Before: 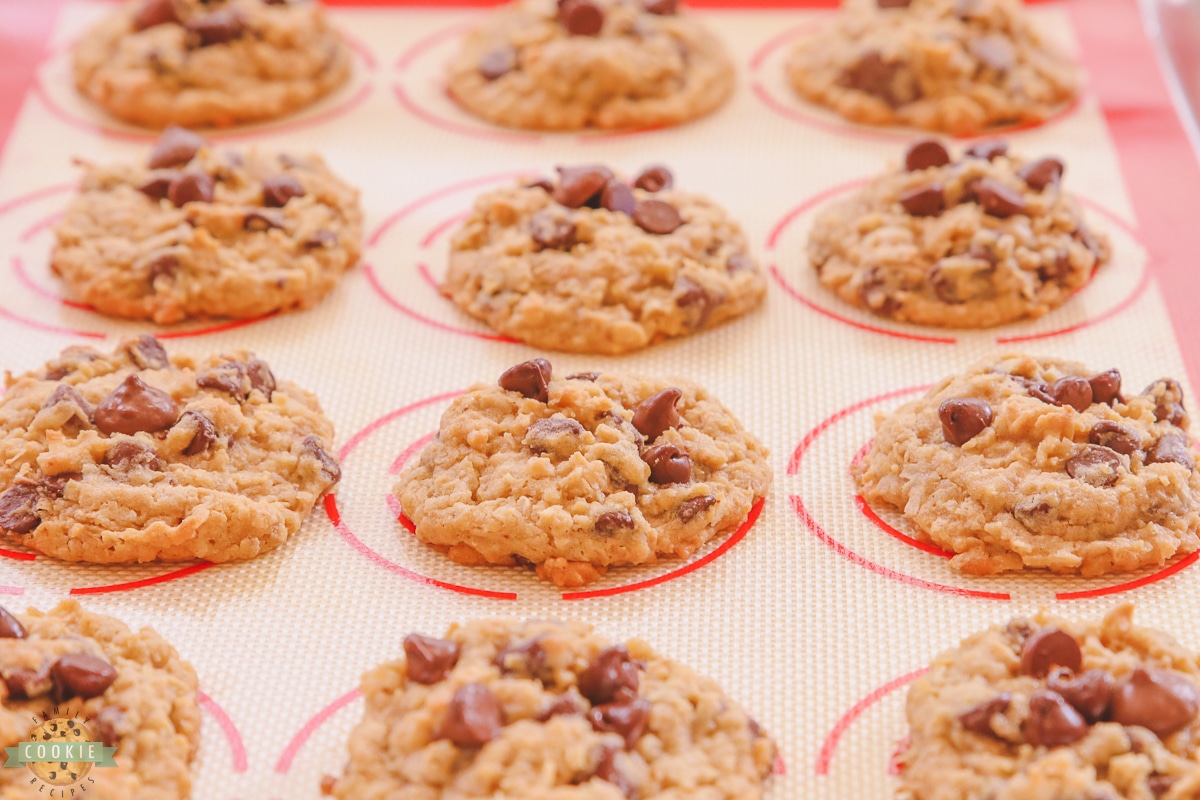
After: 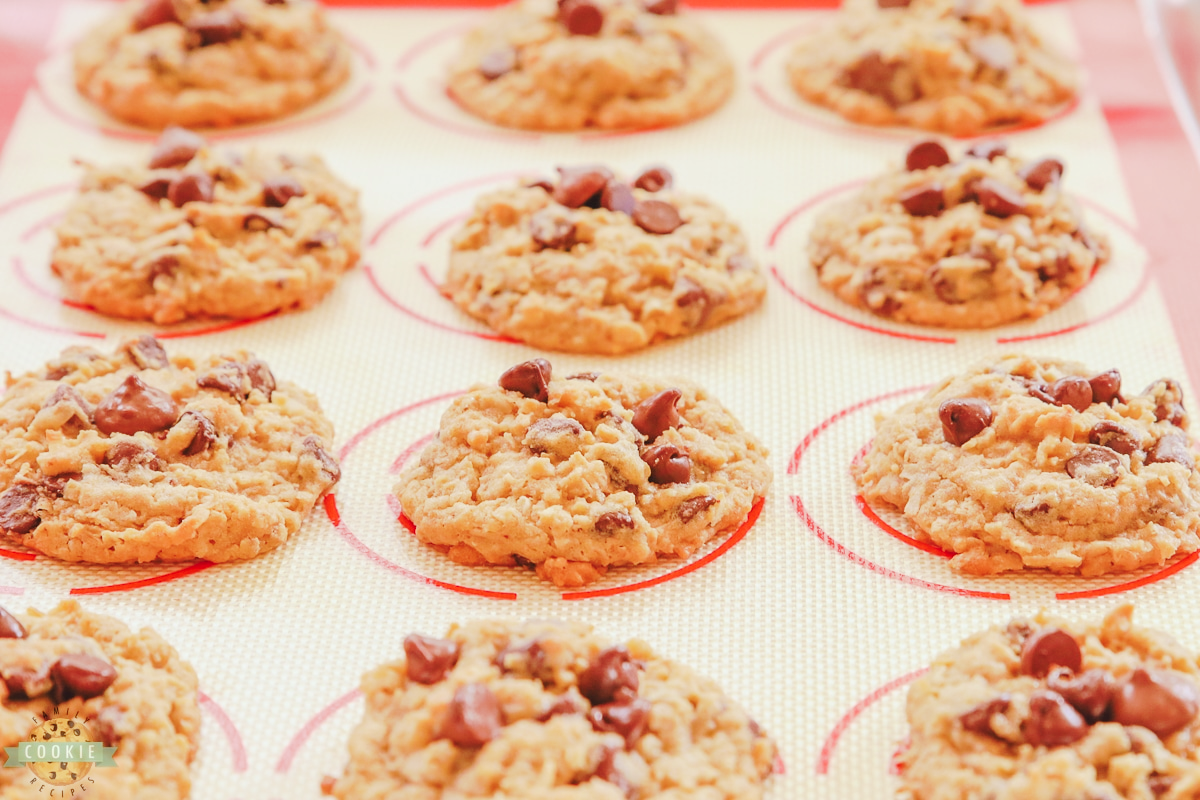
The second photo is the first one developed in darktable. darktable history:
tone curve: curves: ch0 [(0, 0) (0.003, 0.013) (0.011, 0.016) (0.025, 0.021) (0.044, 0.029) (0.069, 0.039) (0.1, 0.056) (0.136, 0.085) (0.177, 0.14) (0.224, 0.201) (0.277, 0.28) (0.335, 0.372) (0.399, 0.475) (0.468, 0.567) (0.543, 0.643) (0.623, 0.722) (0.709, 0.801) (0.801, 0.859) (0.898, 0.927) (1, 1)], preserve colors none
color look up table: target L [97.81, 85.46, 88.1, 86.78, 85.29, 71.28, 60.03, 53.77, 61.69, 43.94, 35.31, 21.19, 200.93, 73.45, 69.27, 65.06, 63.15, 55.3, 58.75, 48.67, 48.57, 39.63, 30.22, 23.1, 23.29, 94.34, 80.31, 76.22, 66.06, 54.27, 56.7, 60.25, 48.25, 40.74, 34.44, 37.46, 32.26, 37.34, 28.84, 19.05, 10.47, 4.777, 1.258, 88.47, 72.9, 63.83, 62.34, 41.09, 40.18], target a [-15.02, -28.34, -12.21, -41.75, -56.18, -57.85, -31.89, -51, -21.2, -14.13, -26.29, -19.43, 0, 25.98, 18.12, 9.552, 42.52, 8.482, 6.122, 67.16, 33.84, 49.08, 3.219, 10.96, 32.39, -5.26, 20.91, 47.72, 27.3, 9.229, 49.46, 81.04, 52.67, 20.6, 1.87, 30.5, 19.73, 55.25, 29.21, 32.31, 23.46, 26.74, 6.491, -42.71, -32.45, -12.39, -16.86, -12.22, -17.81], target b [31.21, 38.96, 80.09, 68.89, -2.16, 23.39, 31.17, 42.49, 10.05, 36.1, 25.47, 17.07, -0.001, 28.27, 52.28, 61.88, 14.26, 32.46, 4.108, 34.56, 41.85, 13.44, 9.282, 26.69, 23.87, 1.043, -20.77, -34.67, -4.436, -38.84, -7.972, -58.83, -34.69, -72.24, -36.65, -48.9, -23.18, -47.29, -4.963, -54.22, -4.93, -35.02, -7.748, -10.2, -26.46, -15.83, -43.59, -25.13, -8.832], num patches 49
